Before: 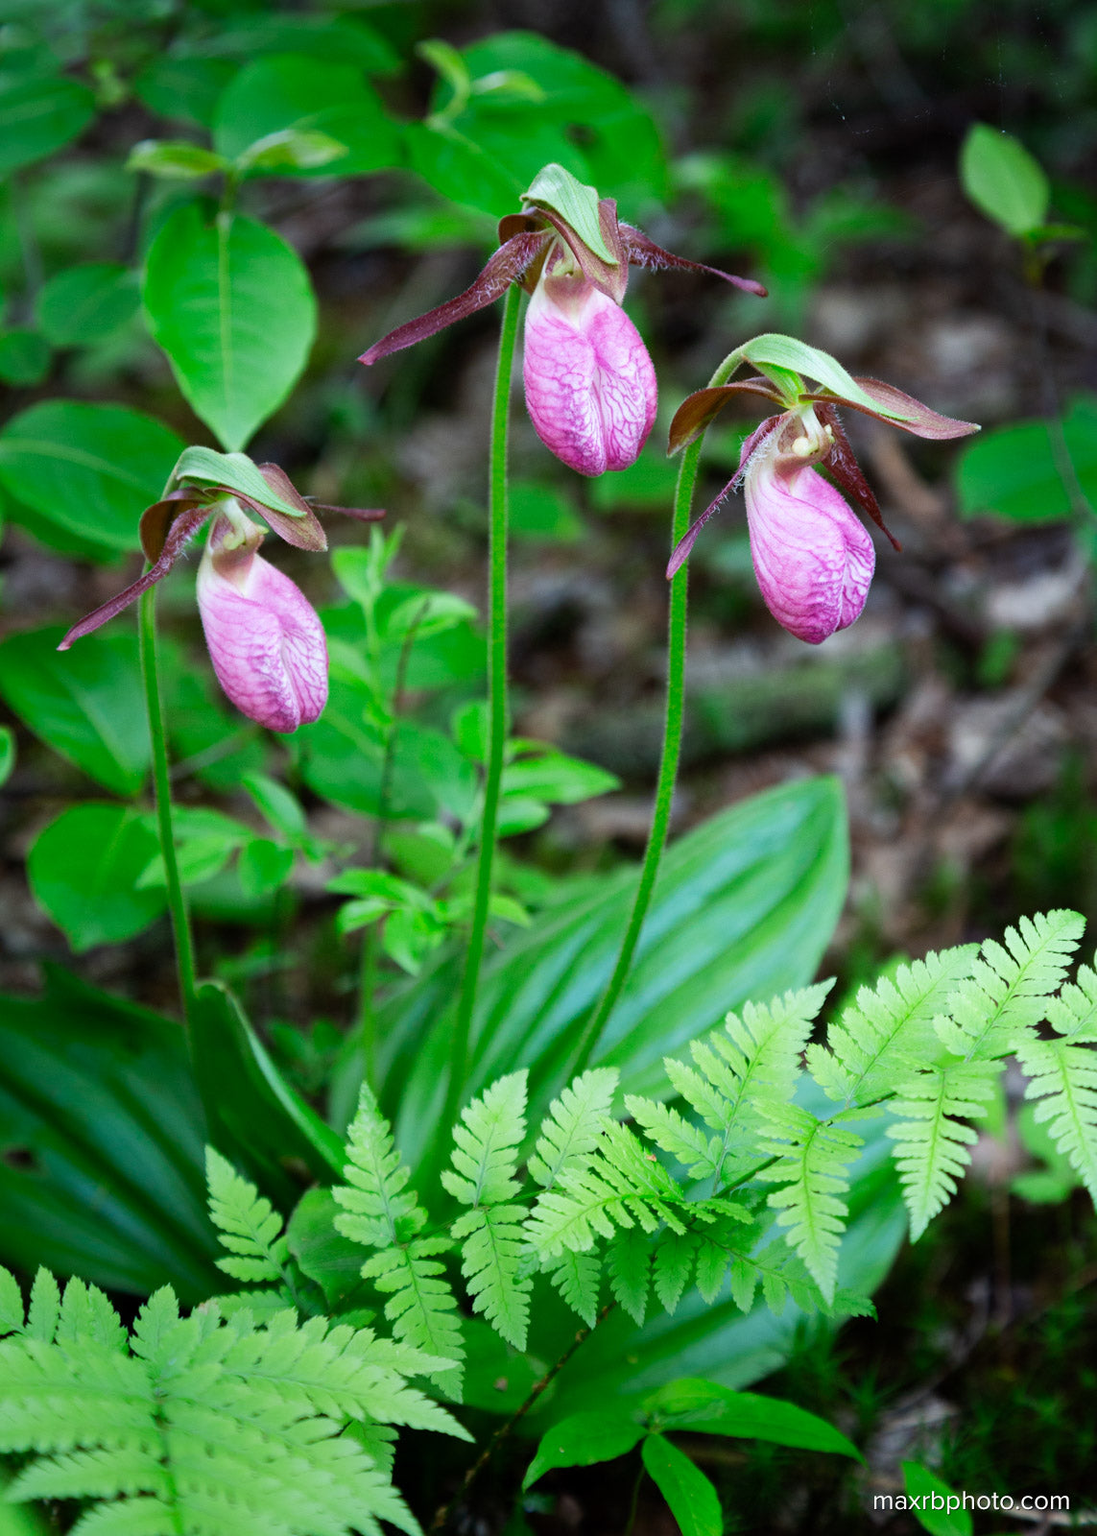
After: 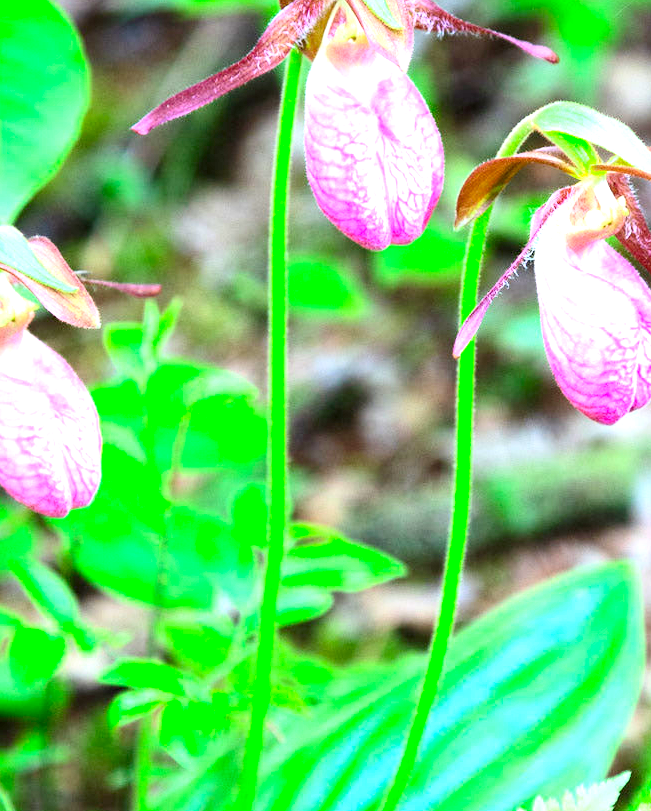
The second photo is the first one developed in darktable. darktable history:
contrast brightness saturation: contrast 0.202, brightness 0.164, saturation 0.215
crop: left 21.168%, top 15.409%, right 21.852%, bottom 33.887%
exposure: black level correction 0.001, exposure 1.723 EV, compensate exposure bias true, compensate highlight preservation false
